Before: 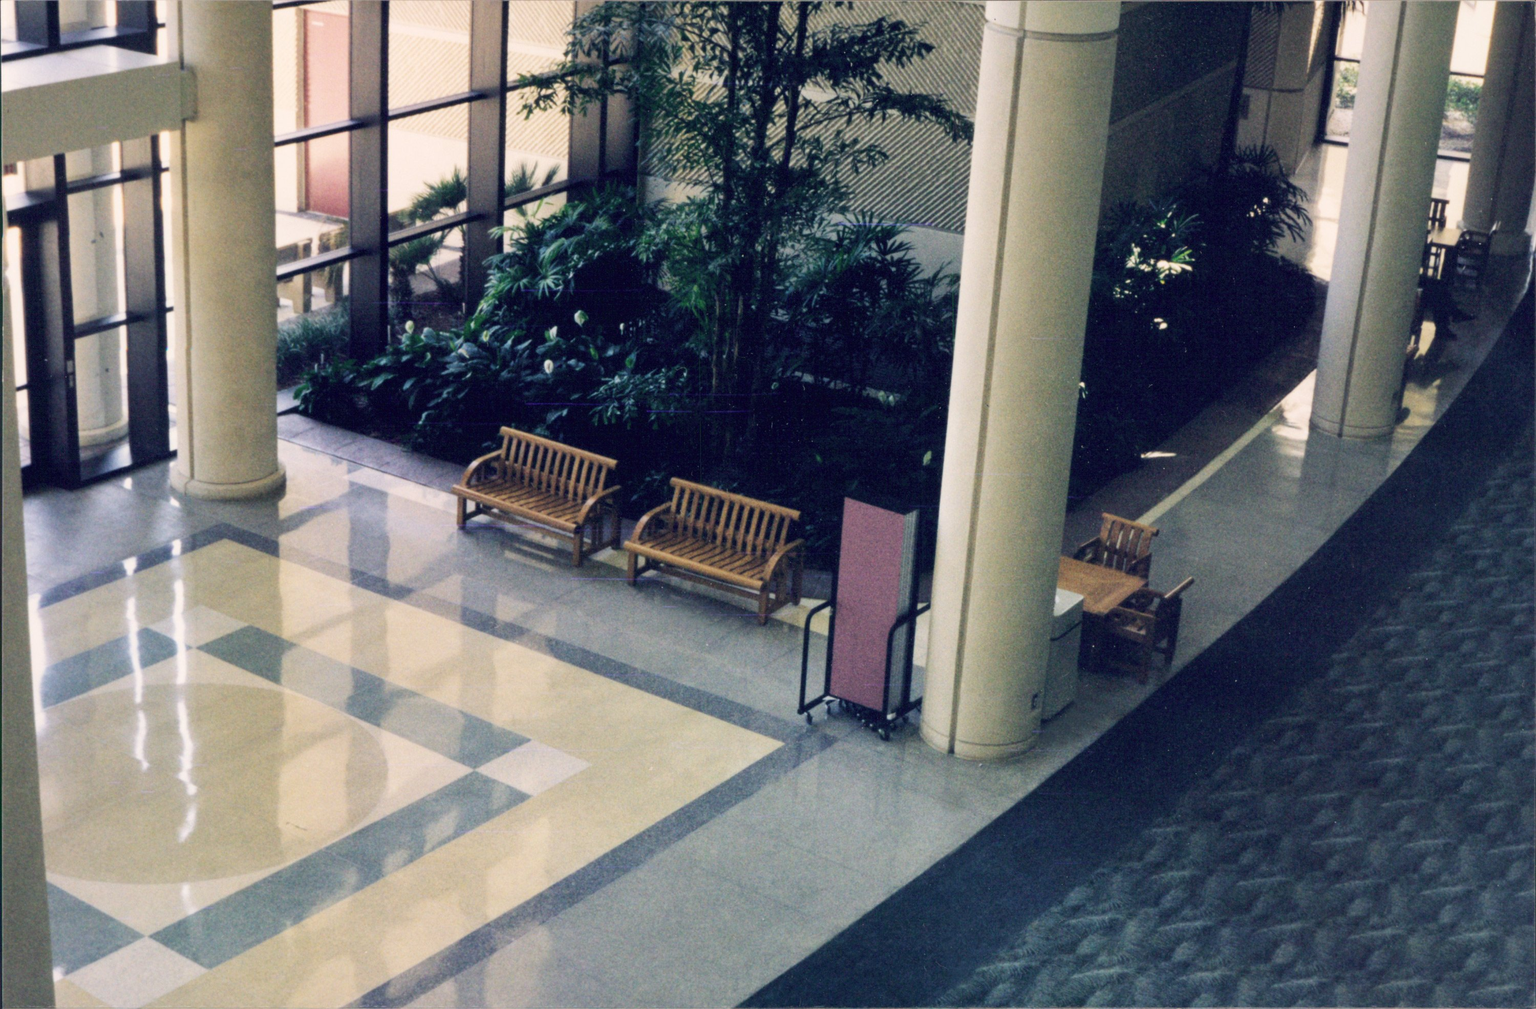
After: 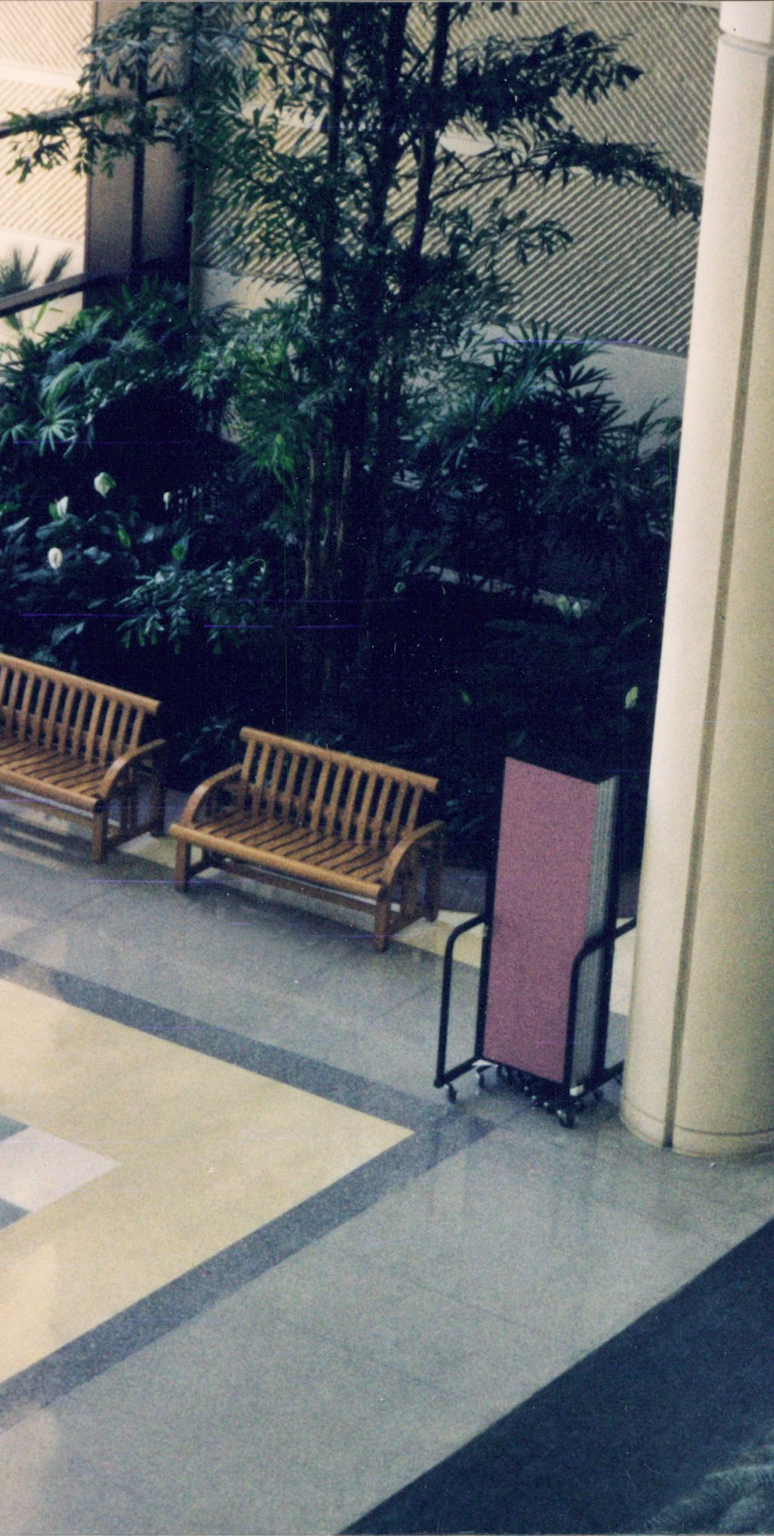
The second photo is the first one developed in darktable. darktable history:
crop: left 33.391%, right 33.451%
tone equalizer: mask exposure compensation -0.492 EV
